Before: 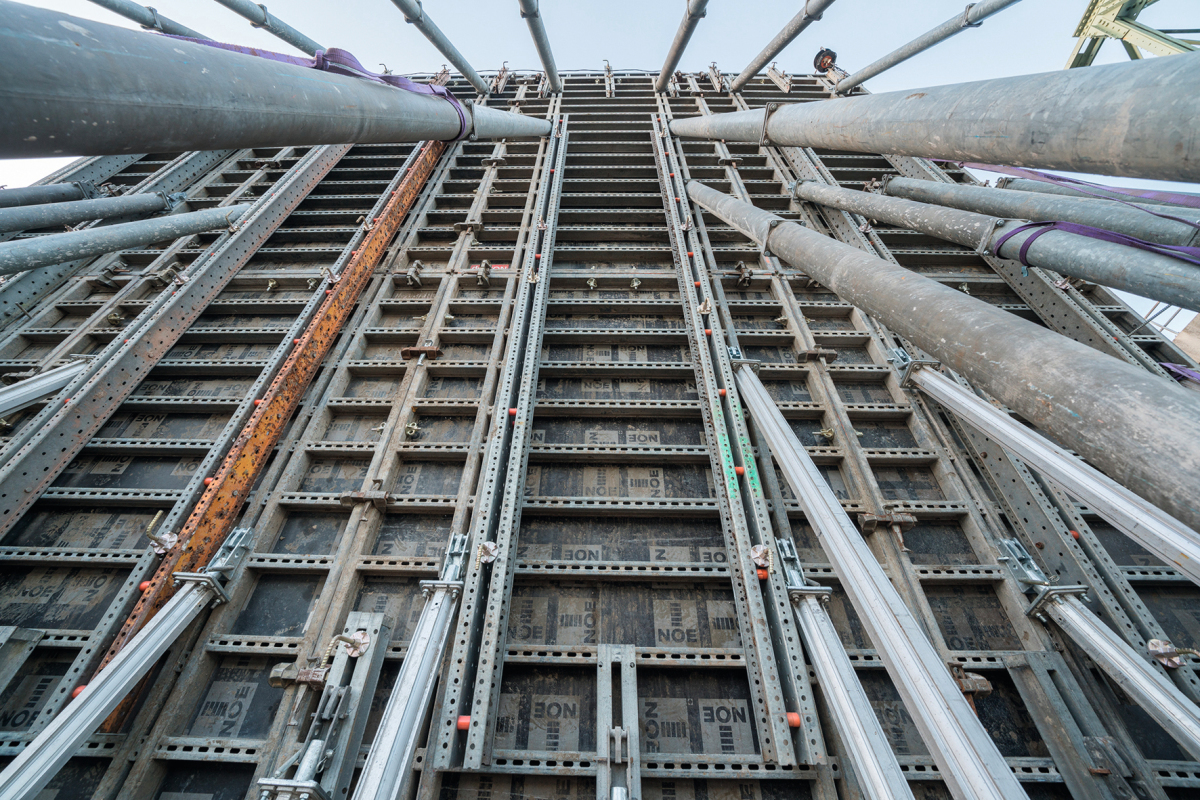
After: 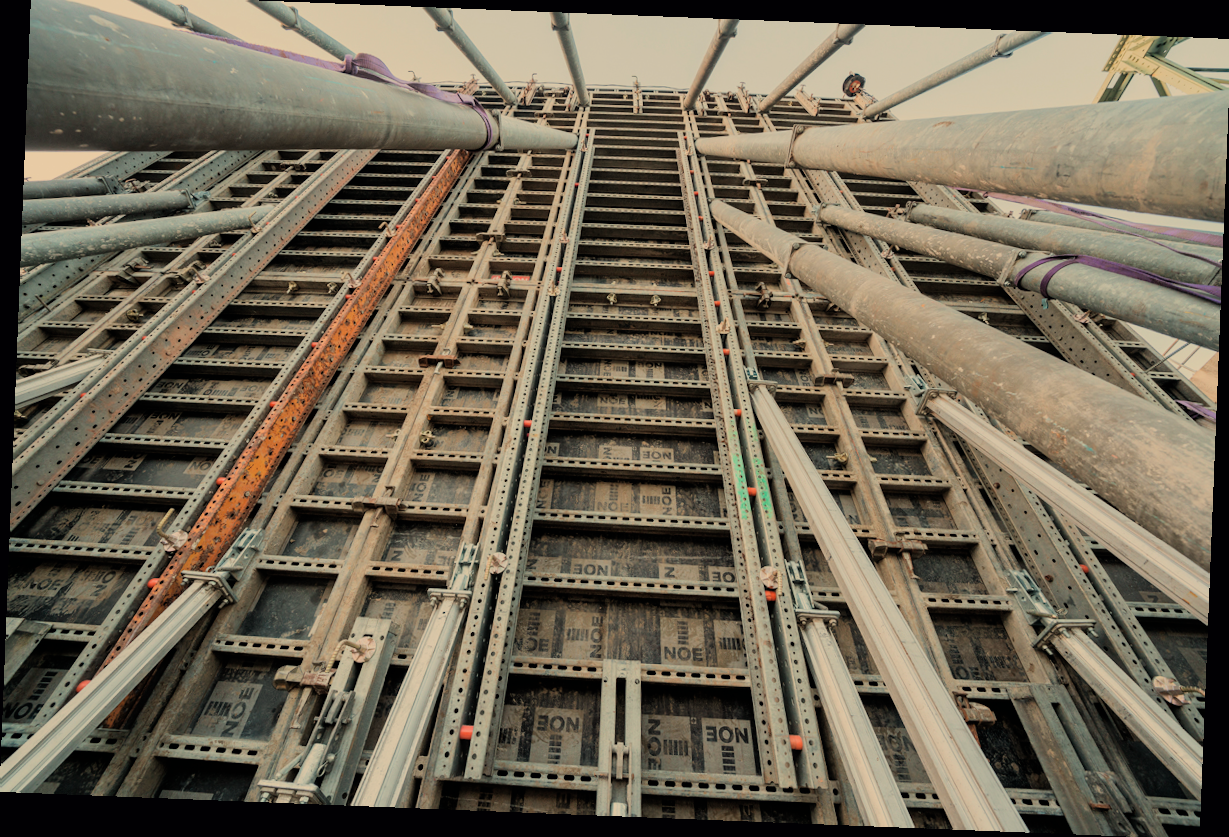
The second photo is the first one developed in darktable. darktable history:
filmic rgb: black relative exposure -7.15 EV, white relative exposure 5.36 EV, hardness 3.02, color science v6 (2022)
white balance: red 1.138, green 0.996, blue 0.812
rotate and perspective: rotation 2.27°, automatic cropping off
crop: top 1.049%, right 0.001%
